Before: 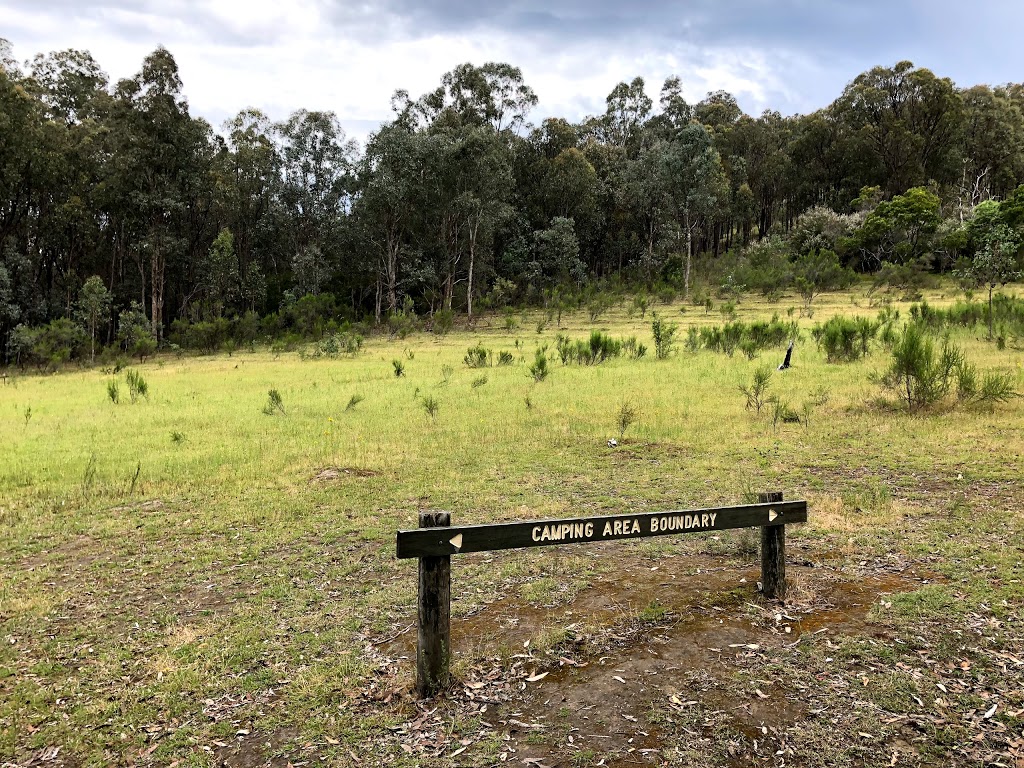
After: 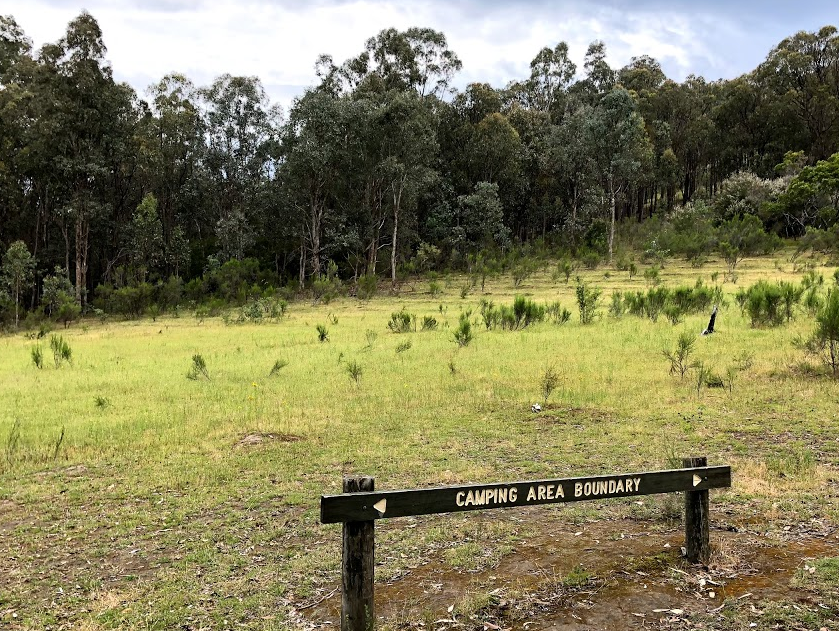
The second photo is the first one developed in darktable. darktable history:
crop and rotate: left 7.438%, top 4.667%, right 10.622%, bottom 13.171%
